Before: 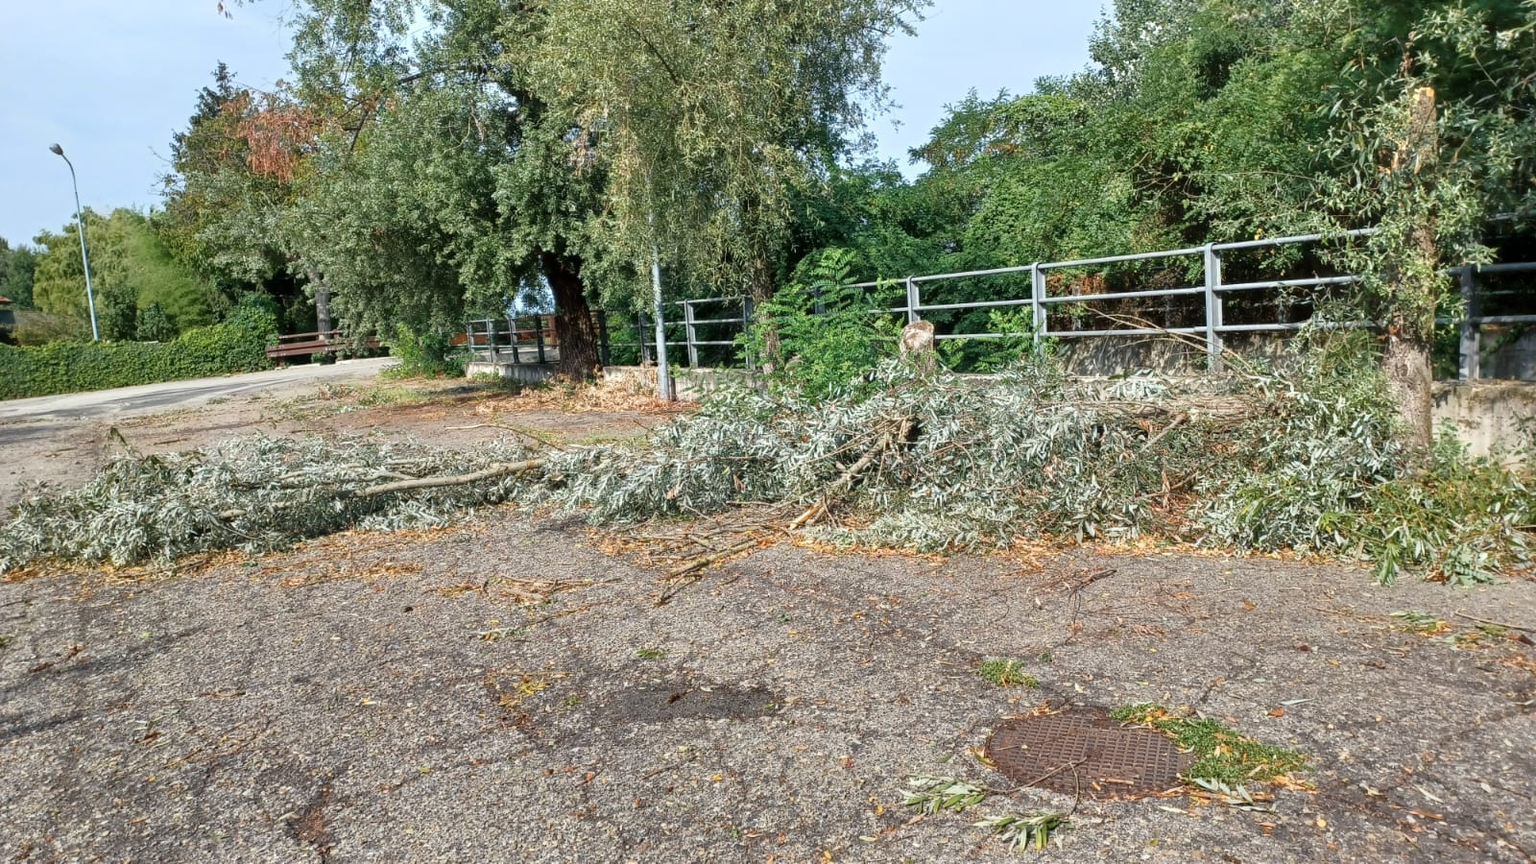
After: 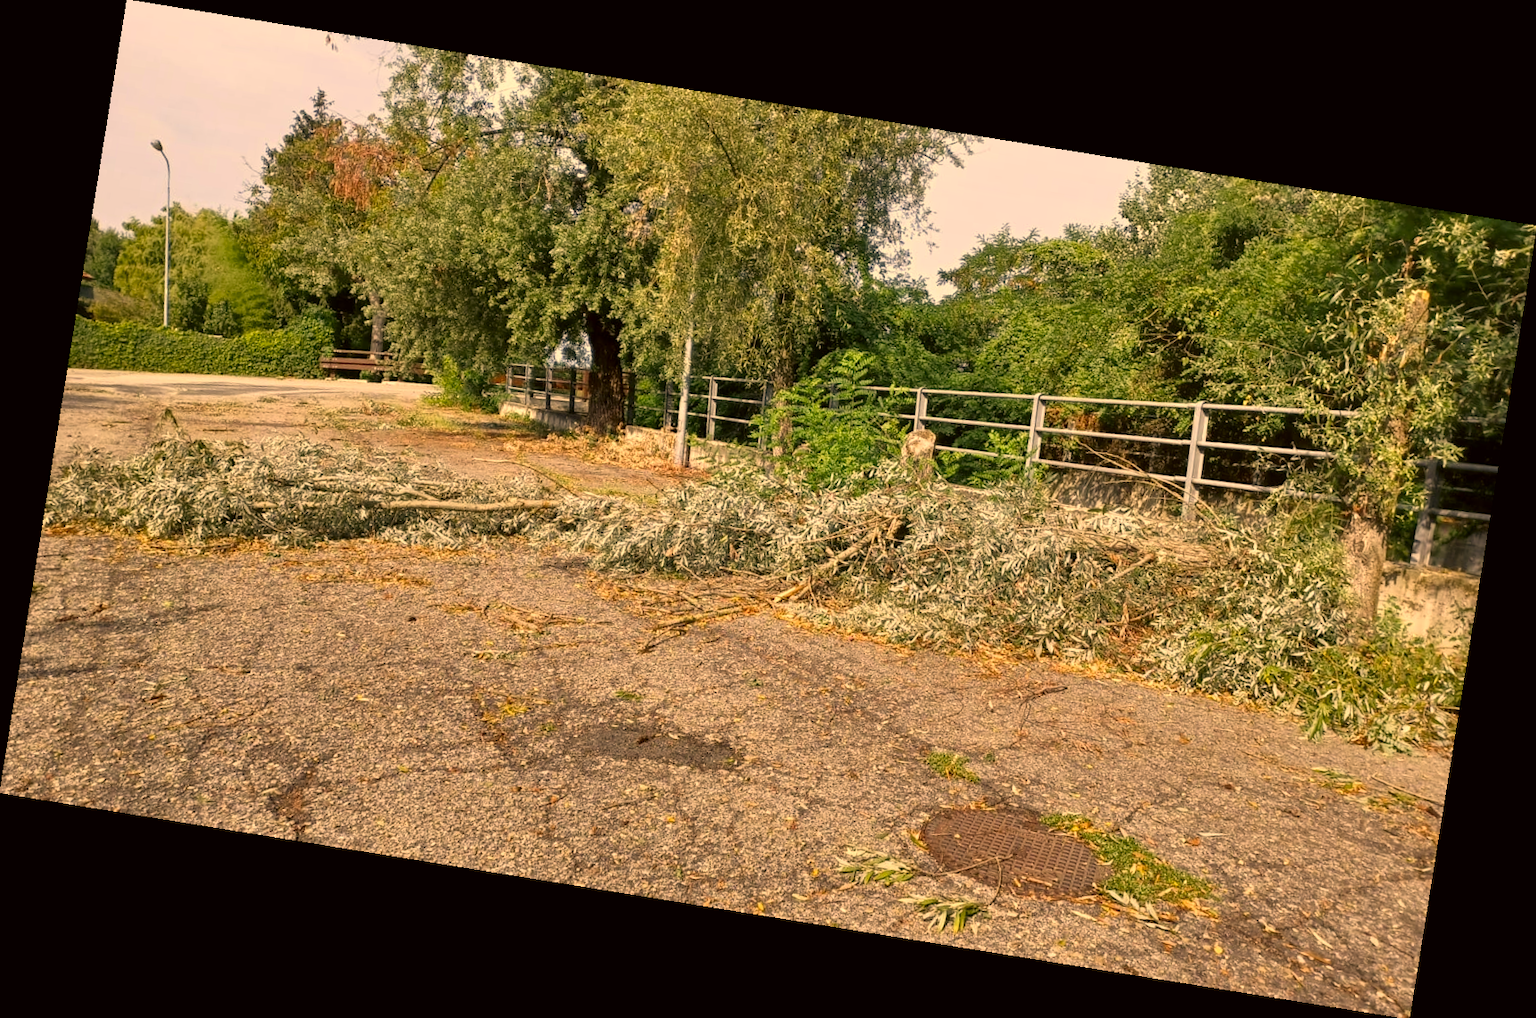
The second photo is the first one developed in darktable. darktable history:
color correction: highlights a* 17.94, highlights b* 35.39, shadows a* 1.48, shadows b* 6.42, saturation 1.01
rotate and perspective: rotation 9.12°, automatic cropping off
